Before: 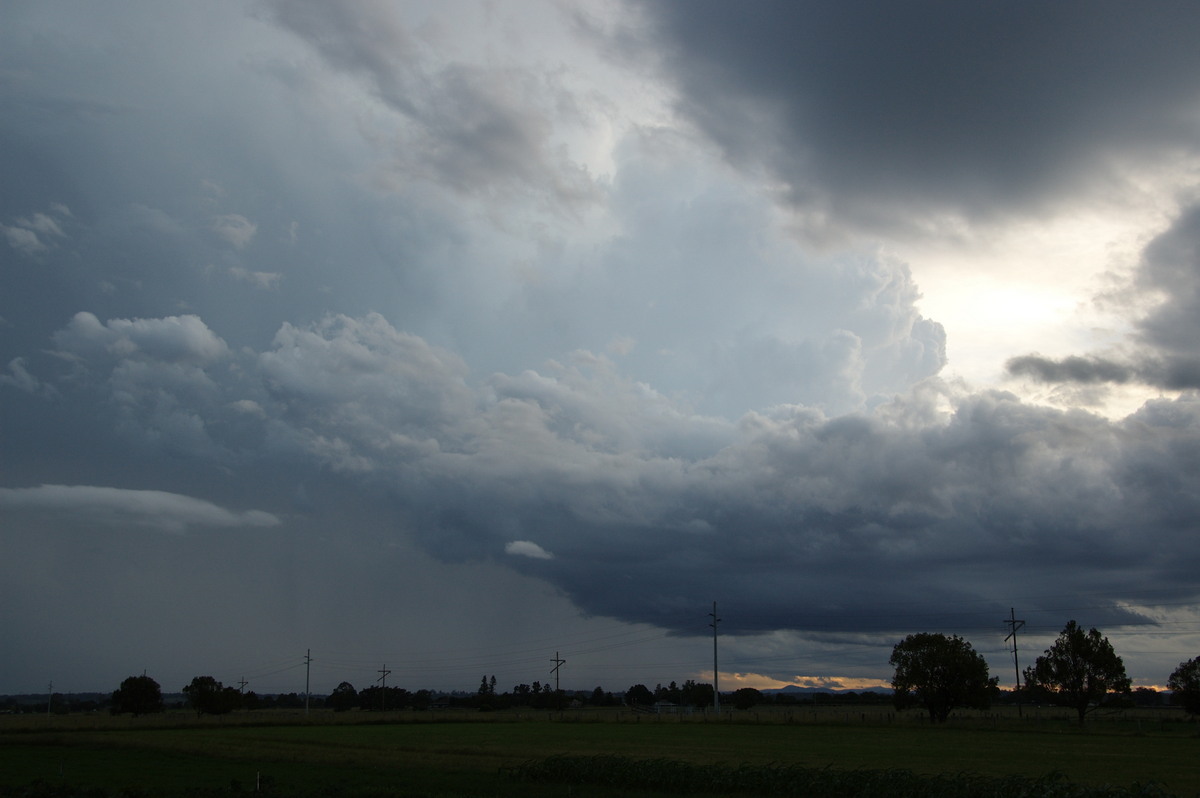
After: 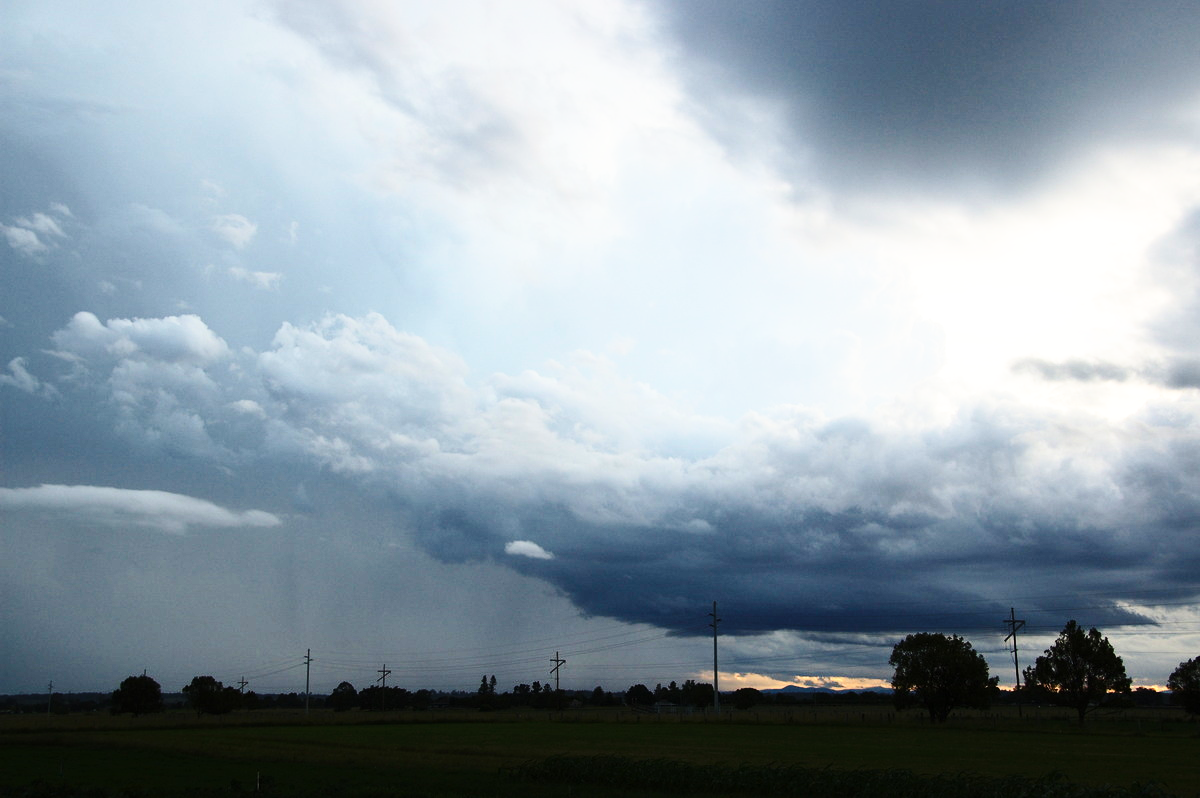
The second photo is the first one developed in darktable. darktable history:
base curve: curves: ch0 [(0, 0) (0.026, 0.03) (0.109, 0.232) (0.351, 0.748) (0.669, 0.968) (1, 1)], preserve colors none
contrast brightness saturation: contrast 0.24, brightness 0.087
